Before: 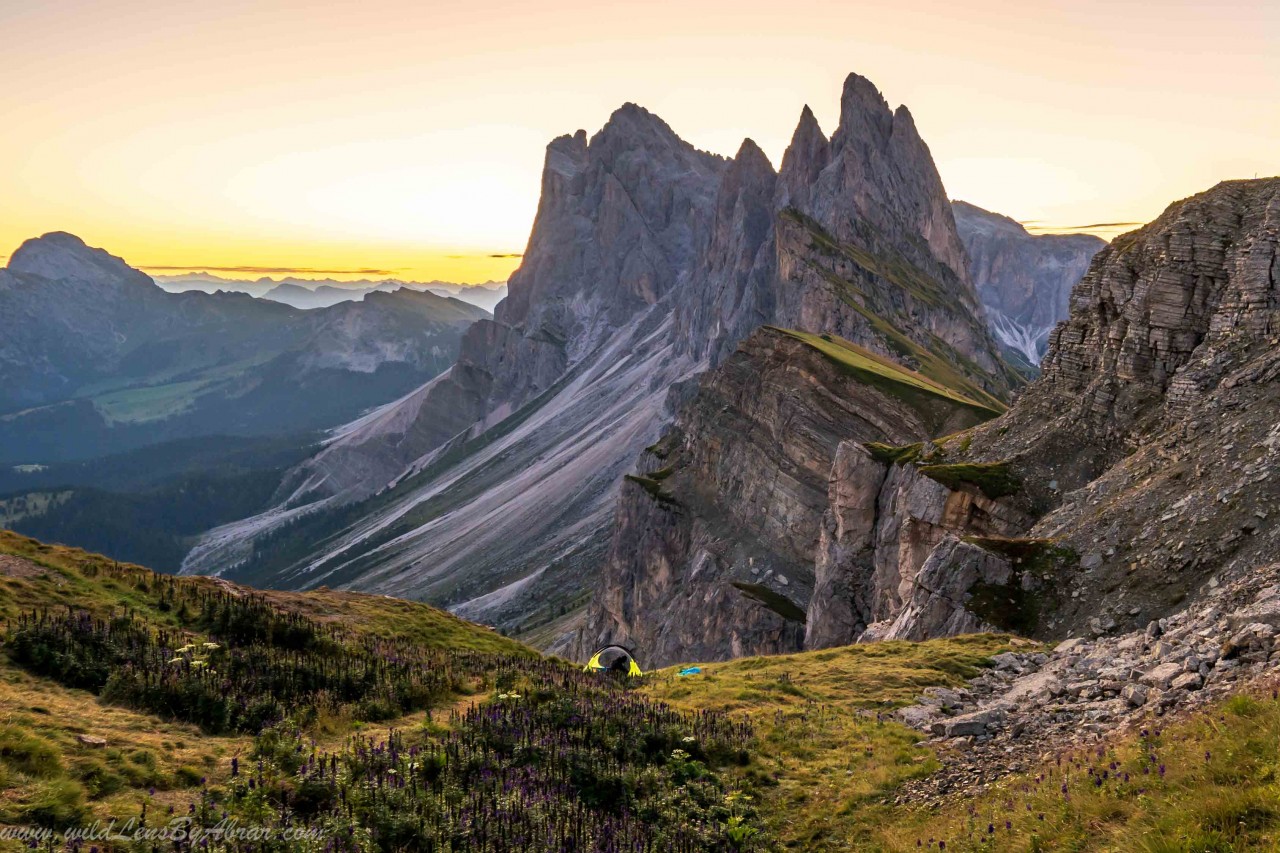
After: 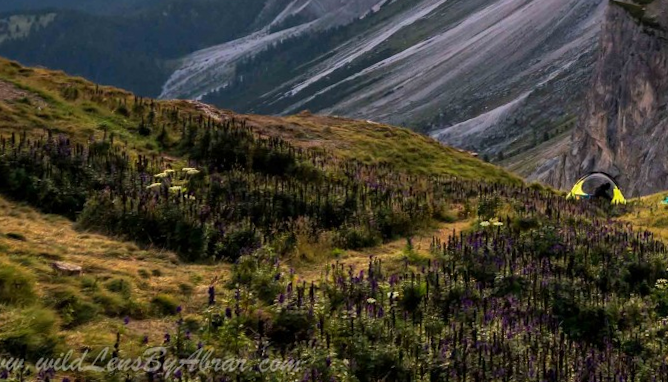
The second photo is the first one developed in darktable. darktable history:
crop and rotate: top 54.778%, right 46.61%, bottom 0.159%
rotate and perspective: rotation 0.226°, lens shift (vertical) -0.042, crop left 0.023, crop right 0.982, crop top 0.006, crop bottom 0.994
